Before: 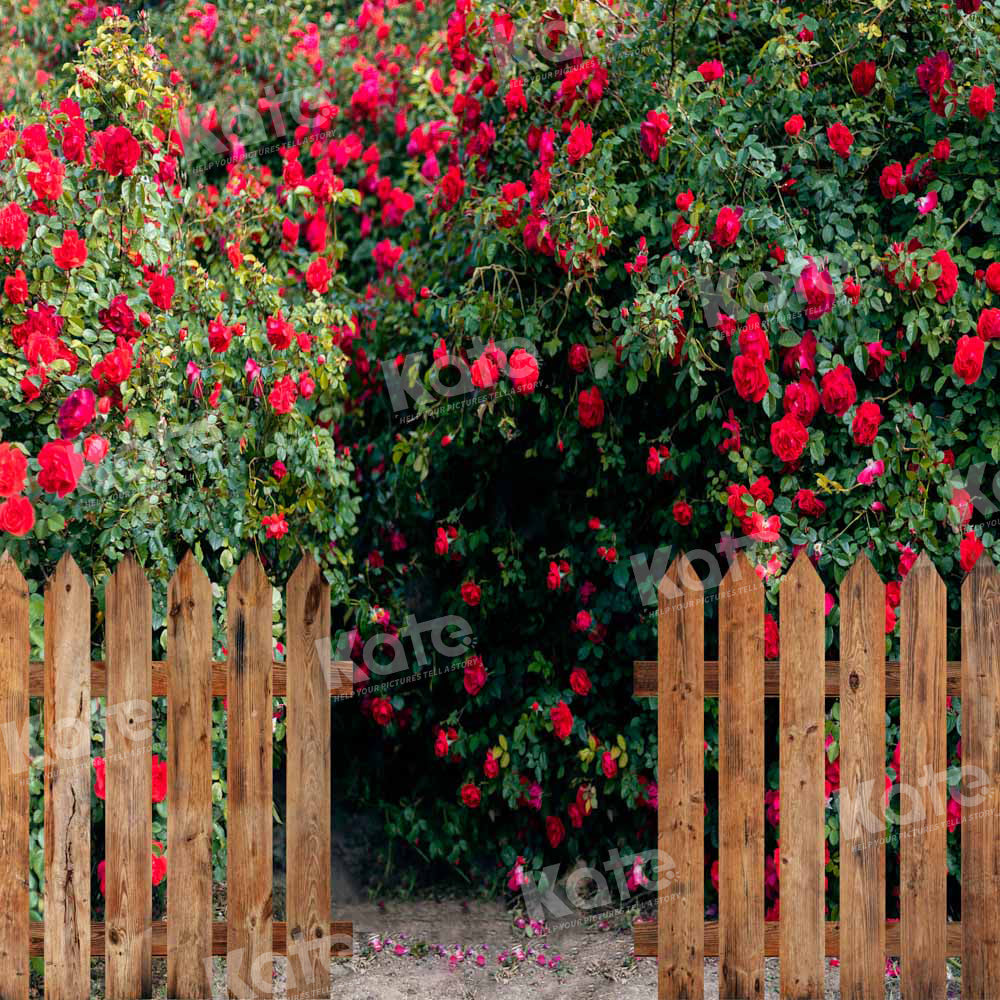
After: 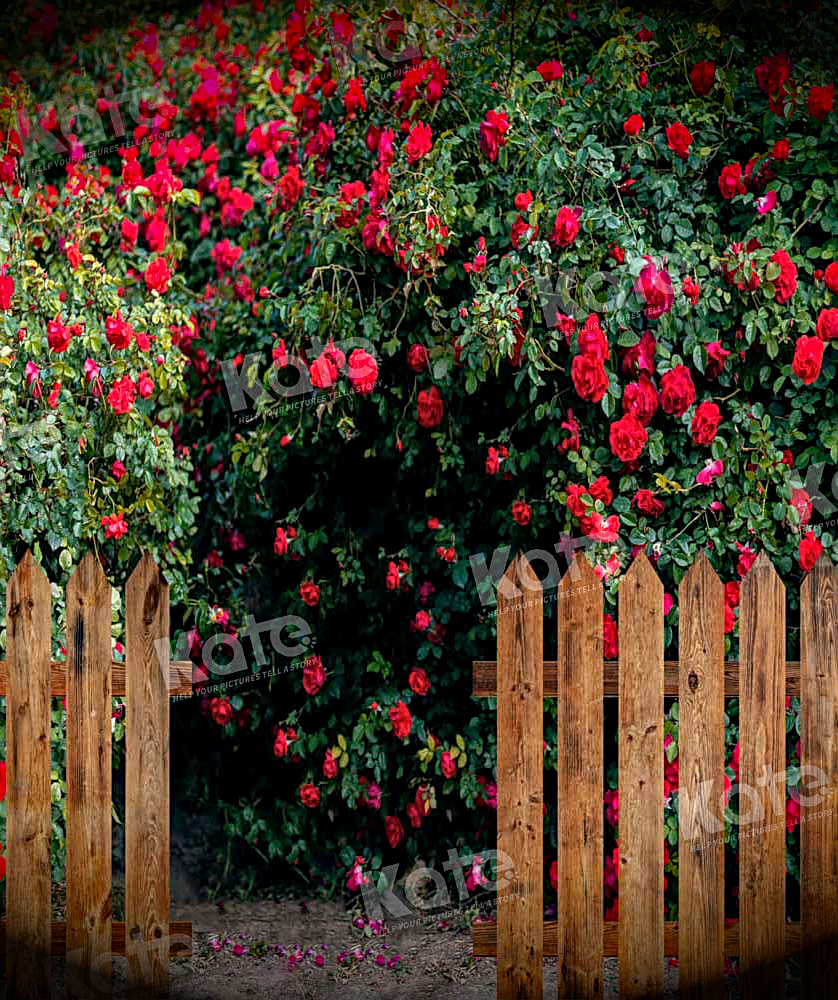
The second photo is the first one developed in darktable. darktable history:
crop: left 16.129%
local contrast: on, module defaults
vignetting: fall-off start 100.5%, brightness -0.985, saturation 0.491, width/height ratio 1.304
sharpen: on, module defaults
haze removal: adaptive false
